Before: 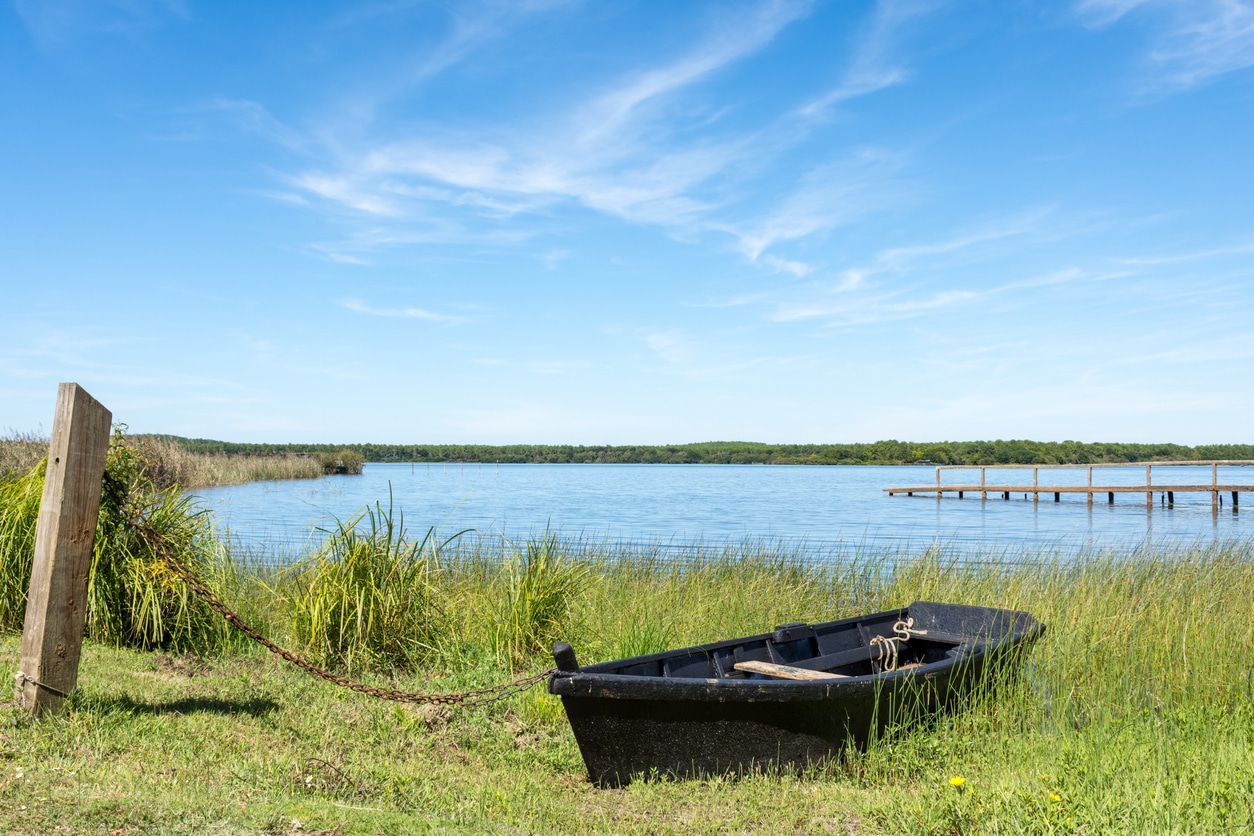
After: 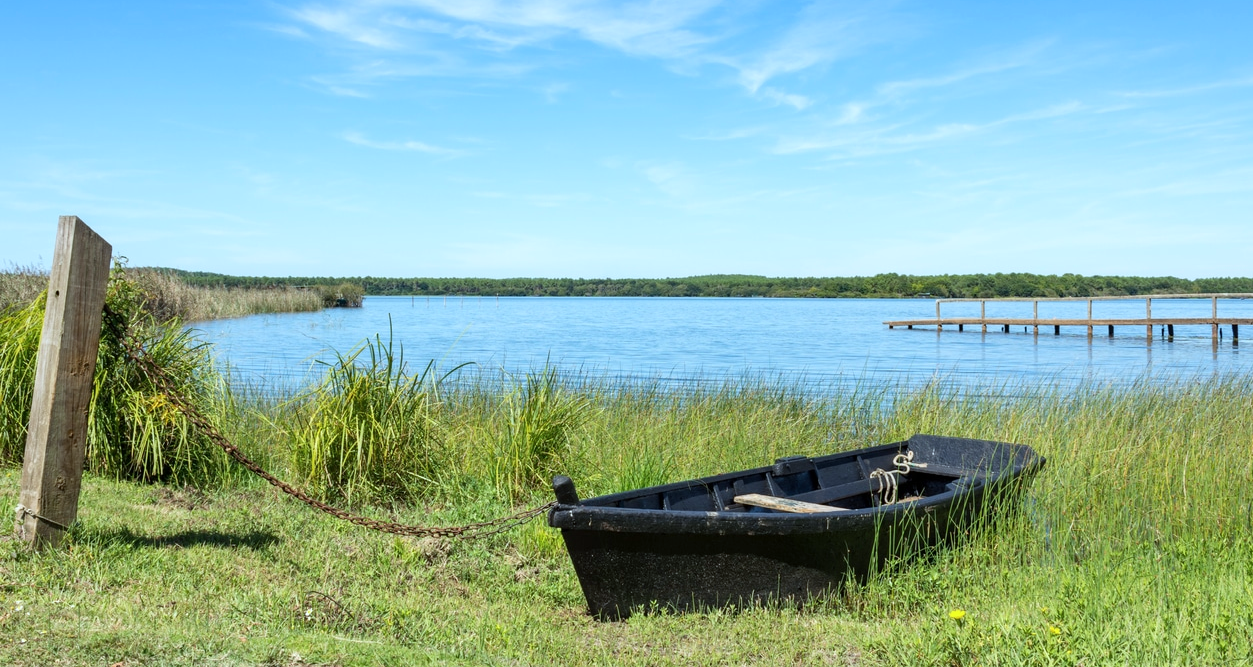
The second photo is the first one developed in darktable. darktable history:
color calibration: illuminant Planckian (black body), adaptation linear Bradford (ICC v4), x 0.364, y 0.367, temperature 4419.23 K
crop and rotate: top 20.161%
